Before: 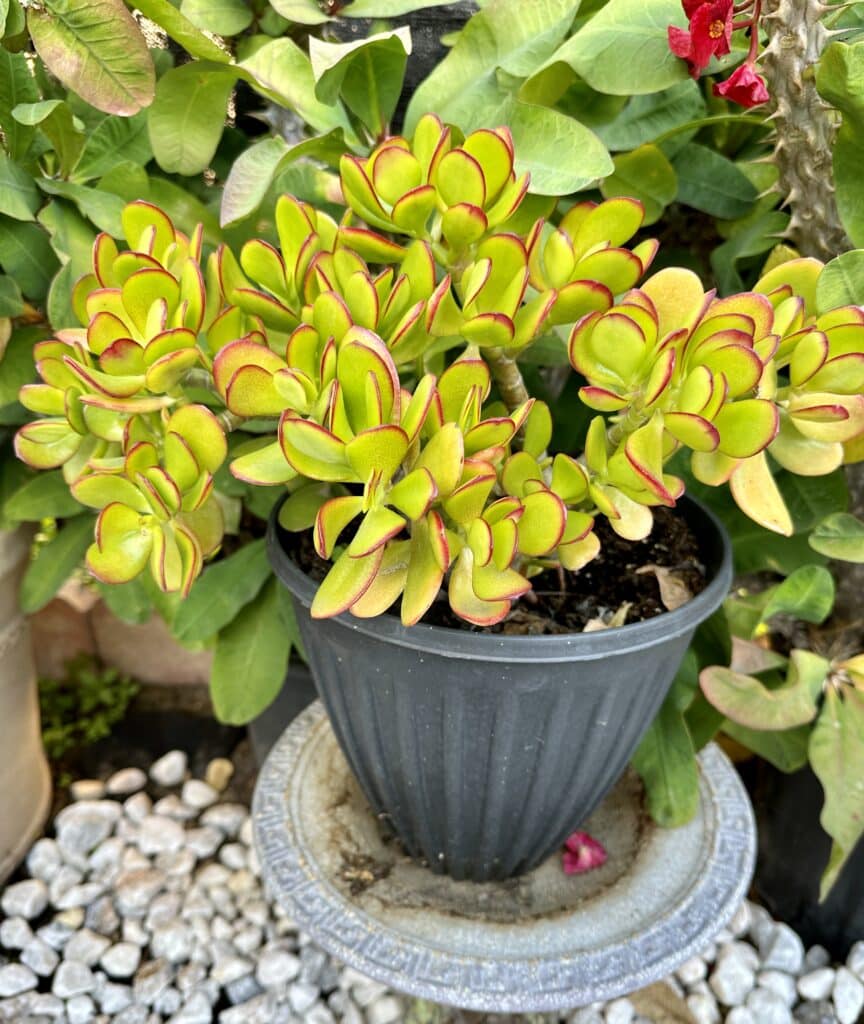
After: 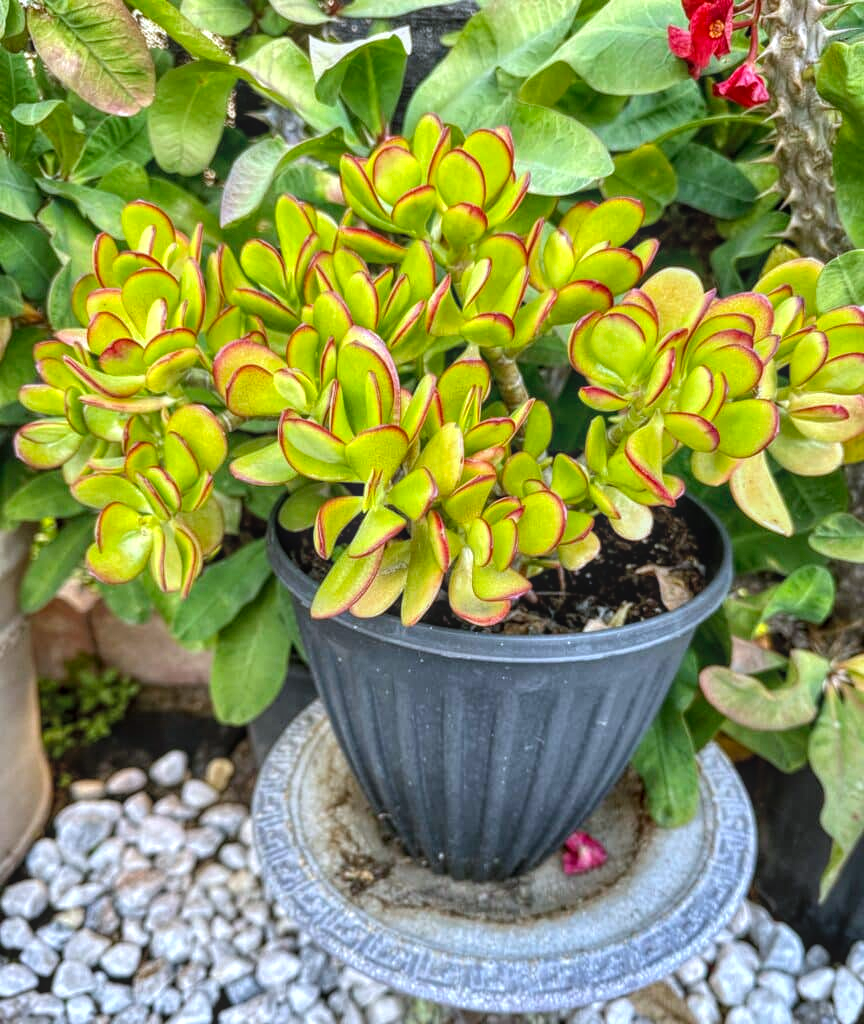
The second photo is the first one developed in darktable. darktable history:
local contrast: highlights 74%, shadows 55%, detail 176%, midtone range 0.207
color calibration: illuminant as shot in camera, x 0.37, y 0.382, temperature 4313.32 K
